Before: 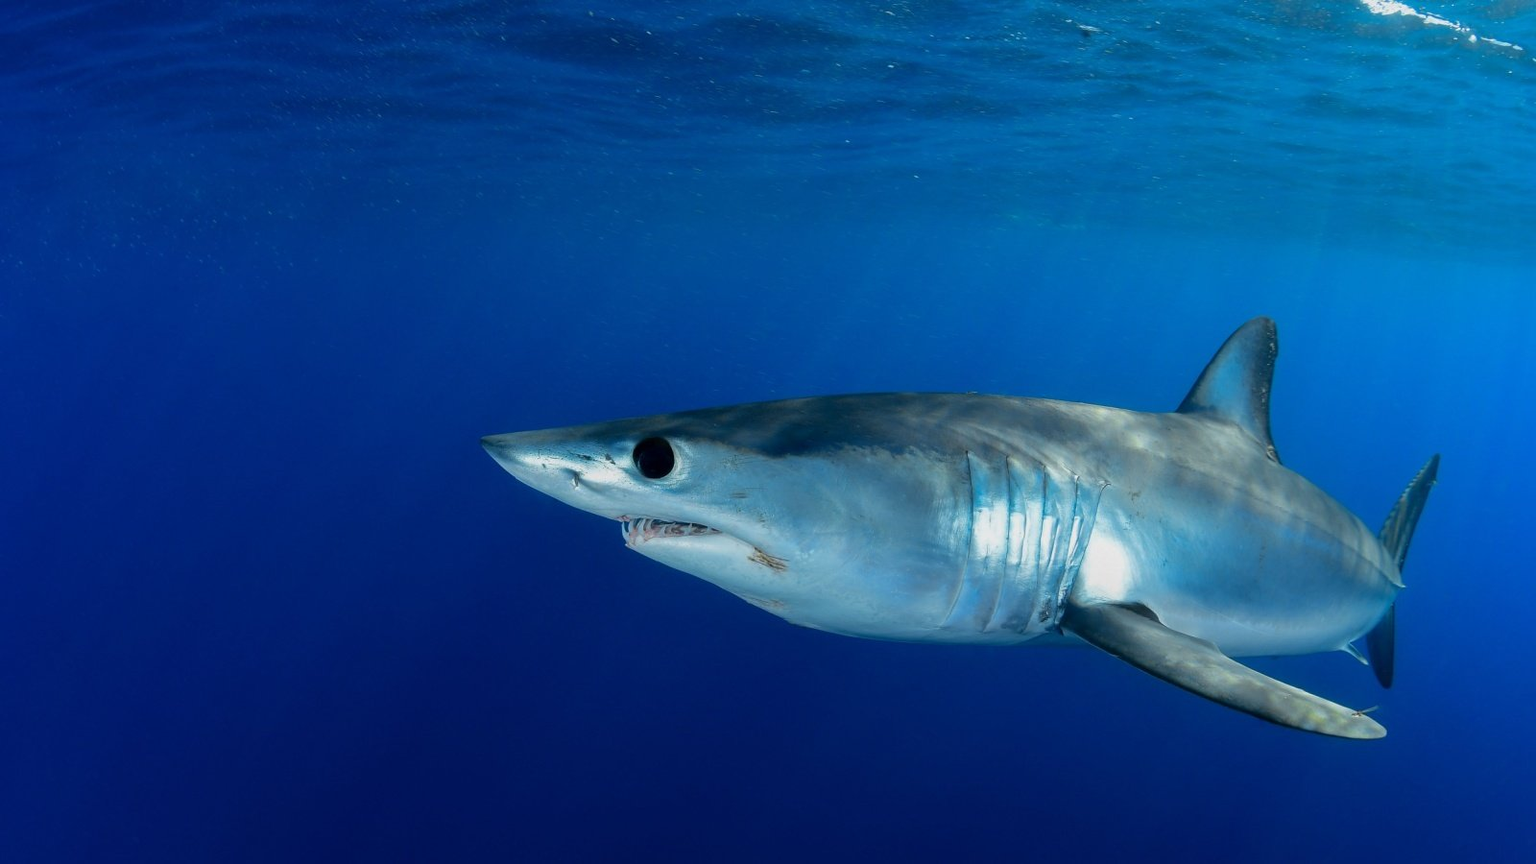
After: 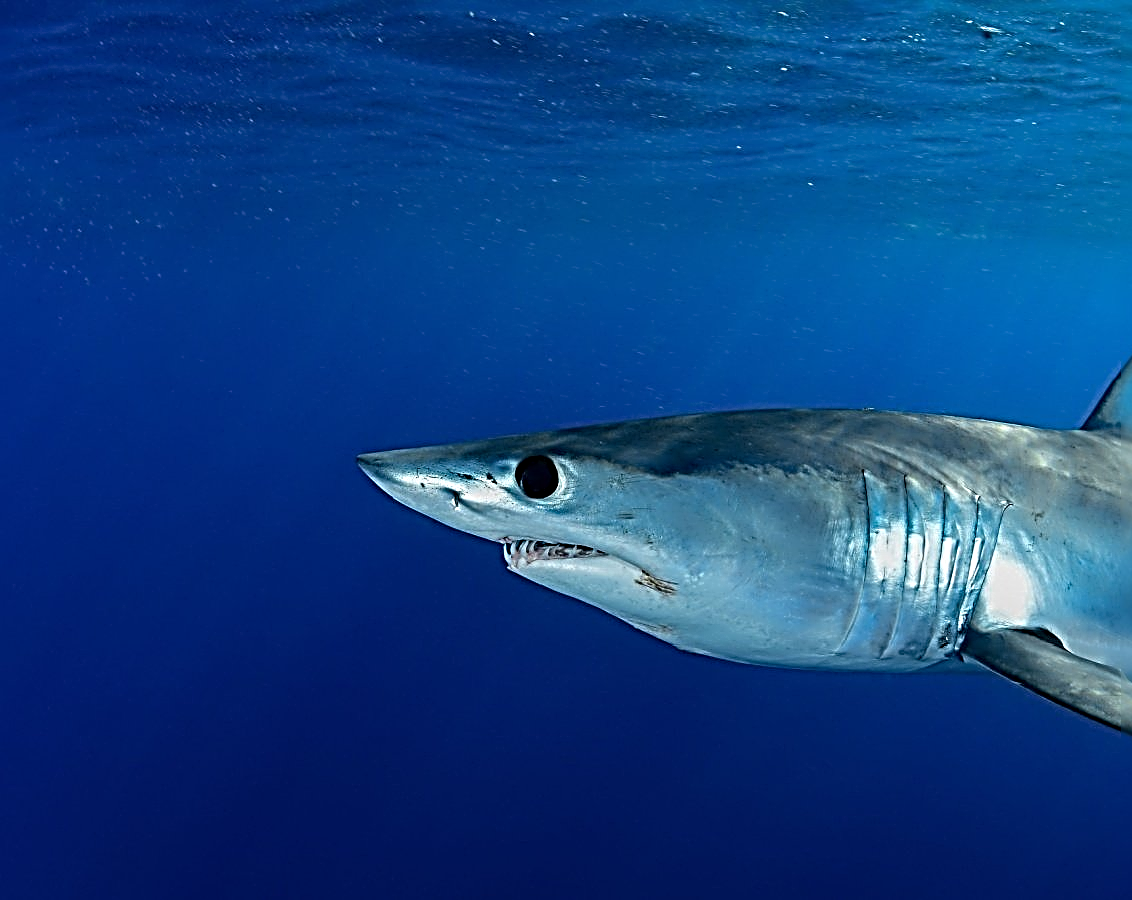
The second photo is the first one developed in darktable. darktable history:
sharpen: radius 4.001, amount 2
crop and rotate: left 9.061%, right 20.142%
